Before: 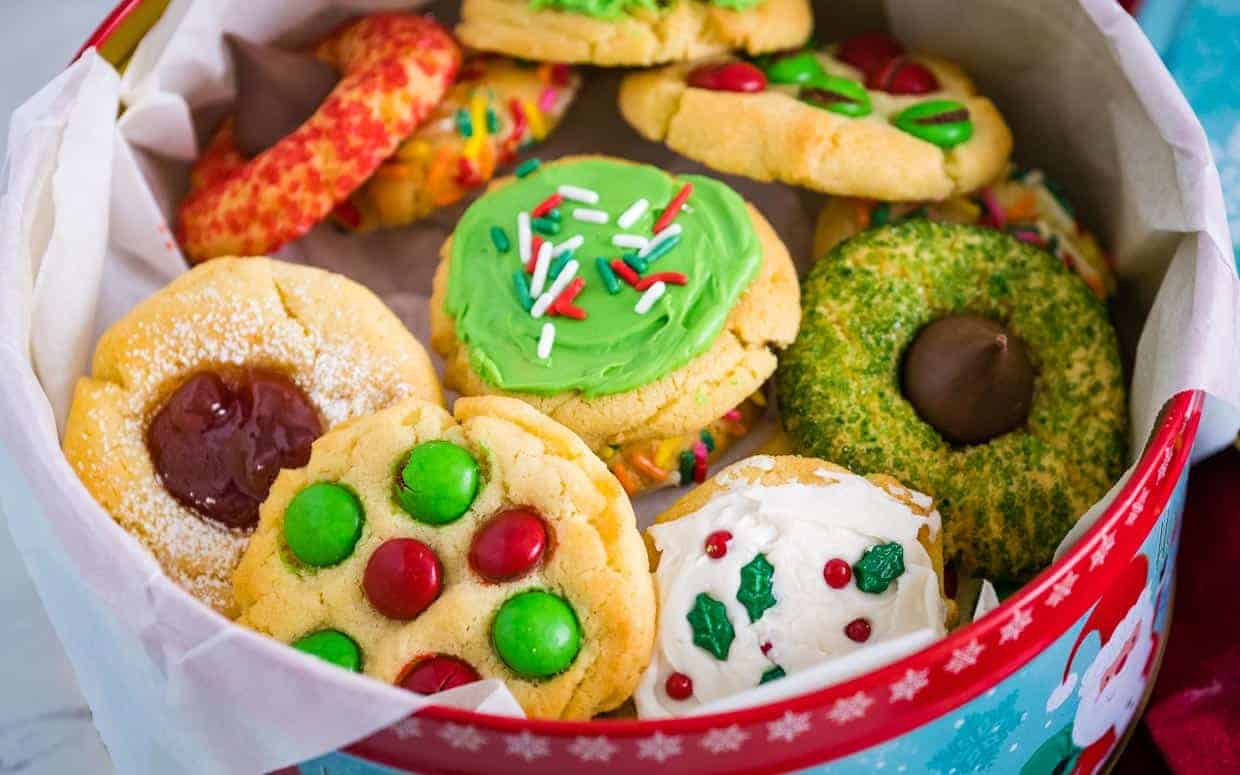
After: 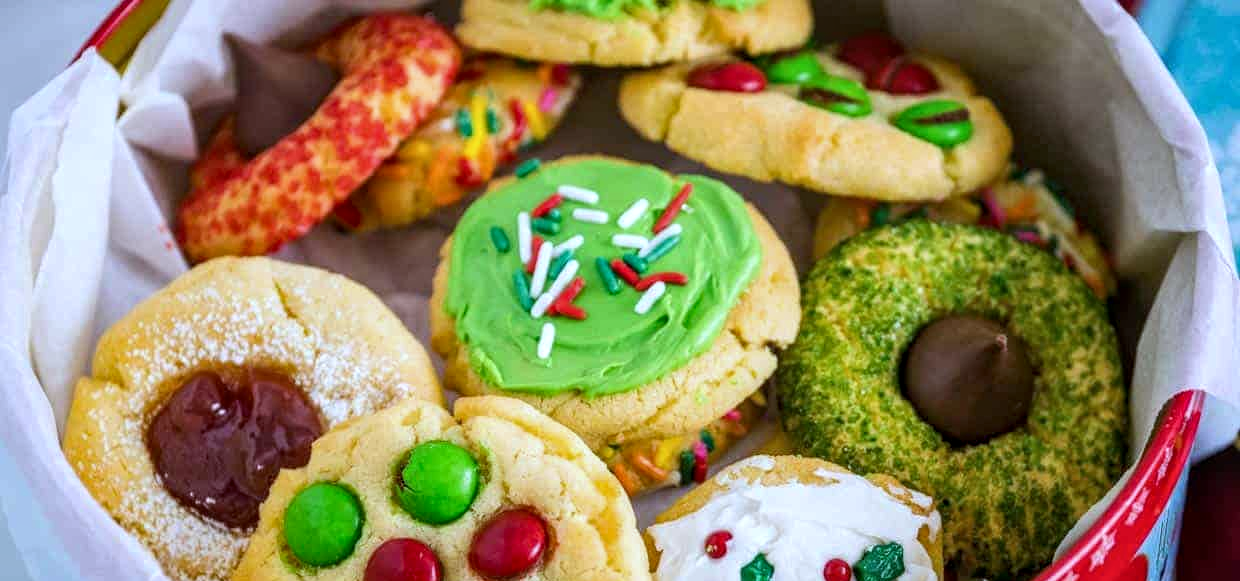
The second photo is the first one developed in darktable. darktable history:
white balance: red 0.924, blue 1.095
crop: bottom 24.988%
local contrast: detail 130%
